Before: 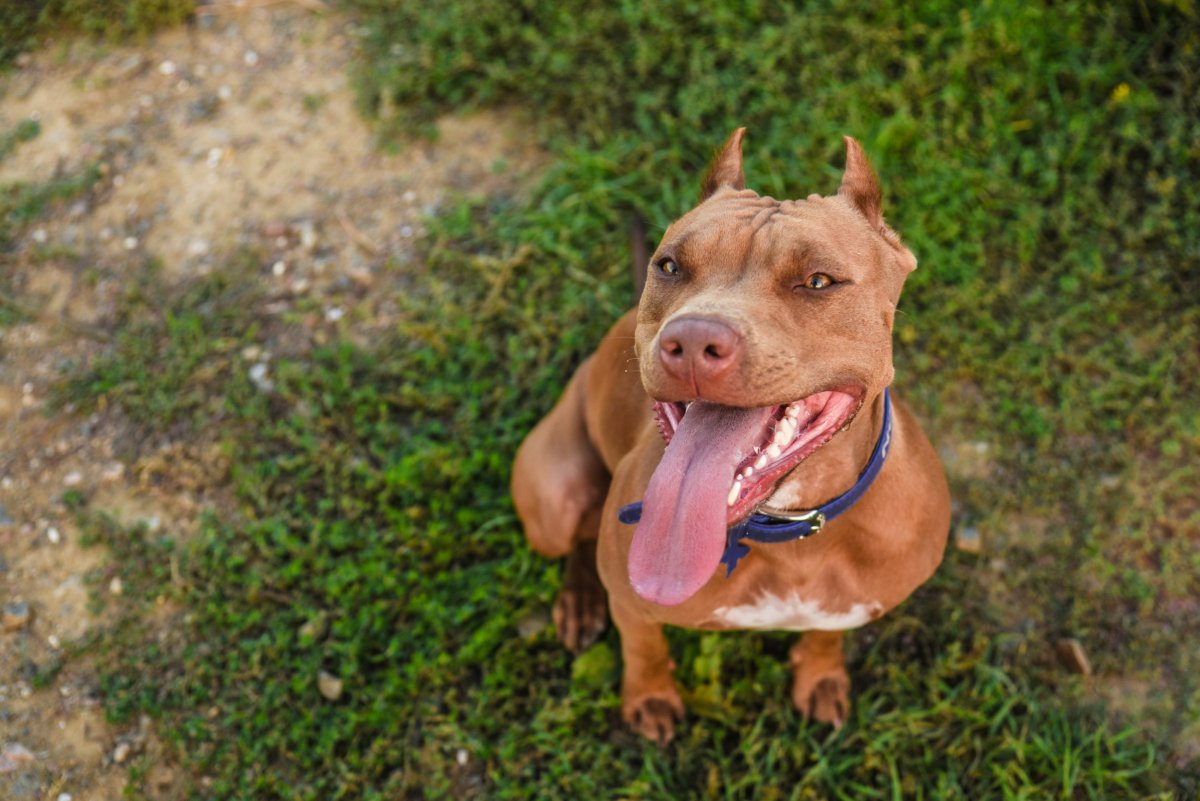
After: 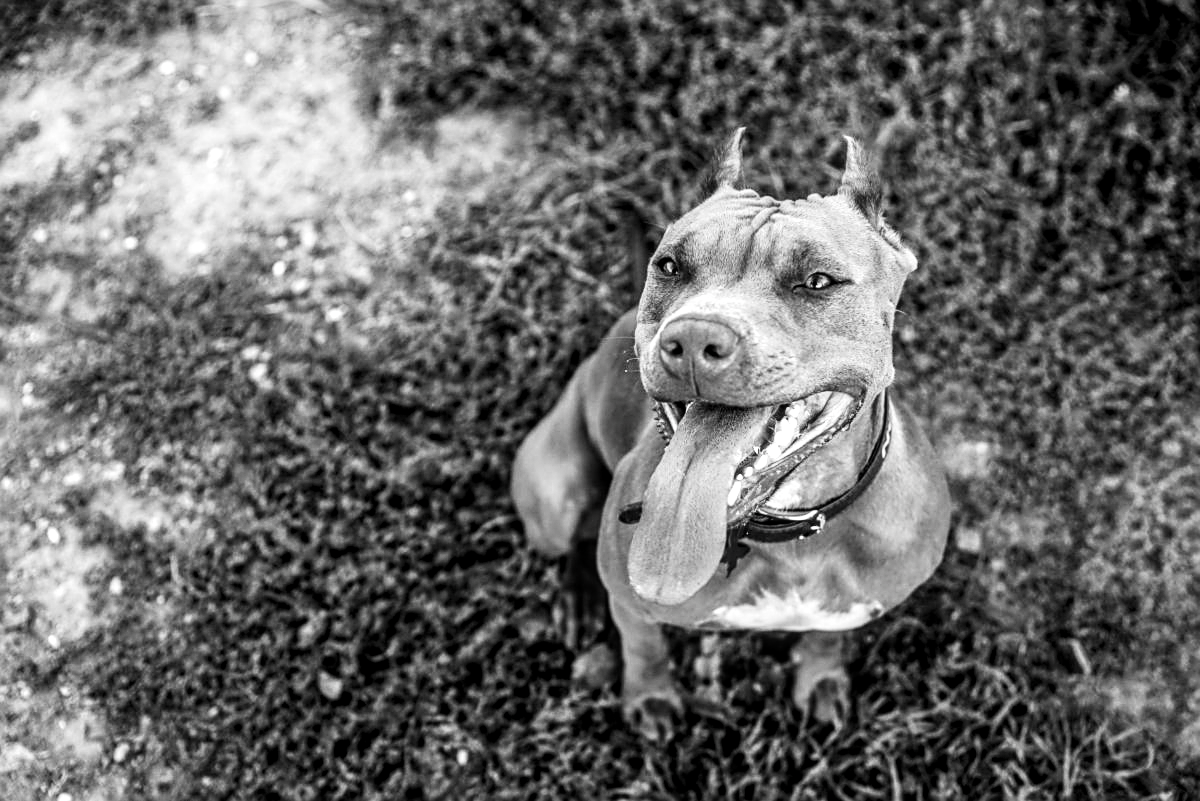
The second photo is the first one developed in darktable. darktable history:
tone equalizer: edges refinement/feathering 500, mask exposure compensation -1.57 EV, preserve details no
local contrast: detail 130%
exposure: exposure 0.782 EV, compensate highlight preservation false
sharpen: on, module defaults
base curve: curves: ch0 [(0, 0) (0.028, 0.03) (0.121, 0.232) (0.46, 0.748) (0.859, 0.968) (1, 1)], preserve colors none
contrast brightness saturation: contrast -0.037, brightness -0.573, saturation -0.994
